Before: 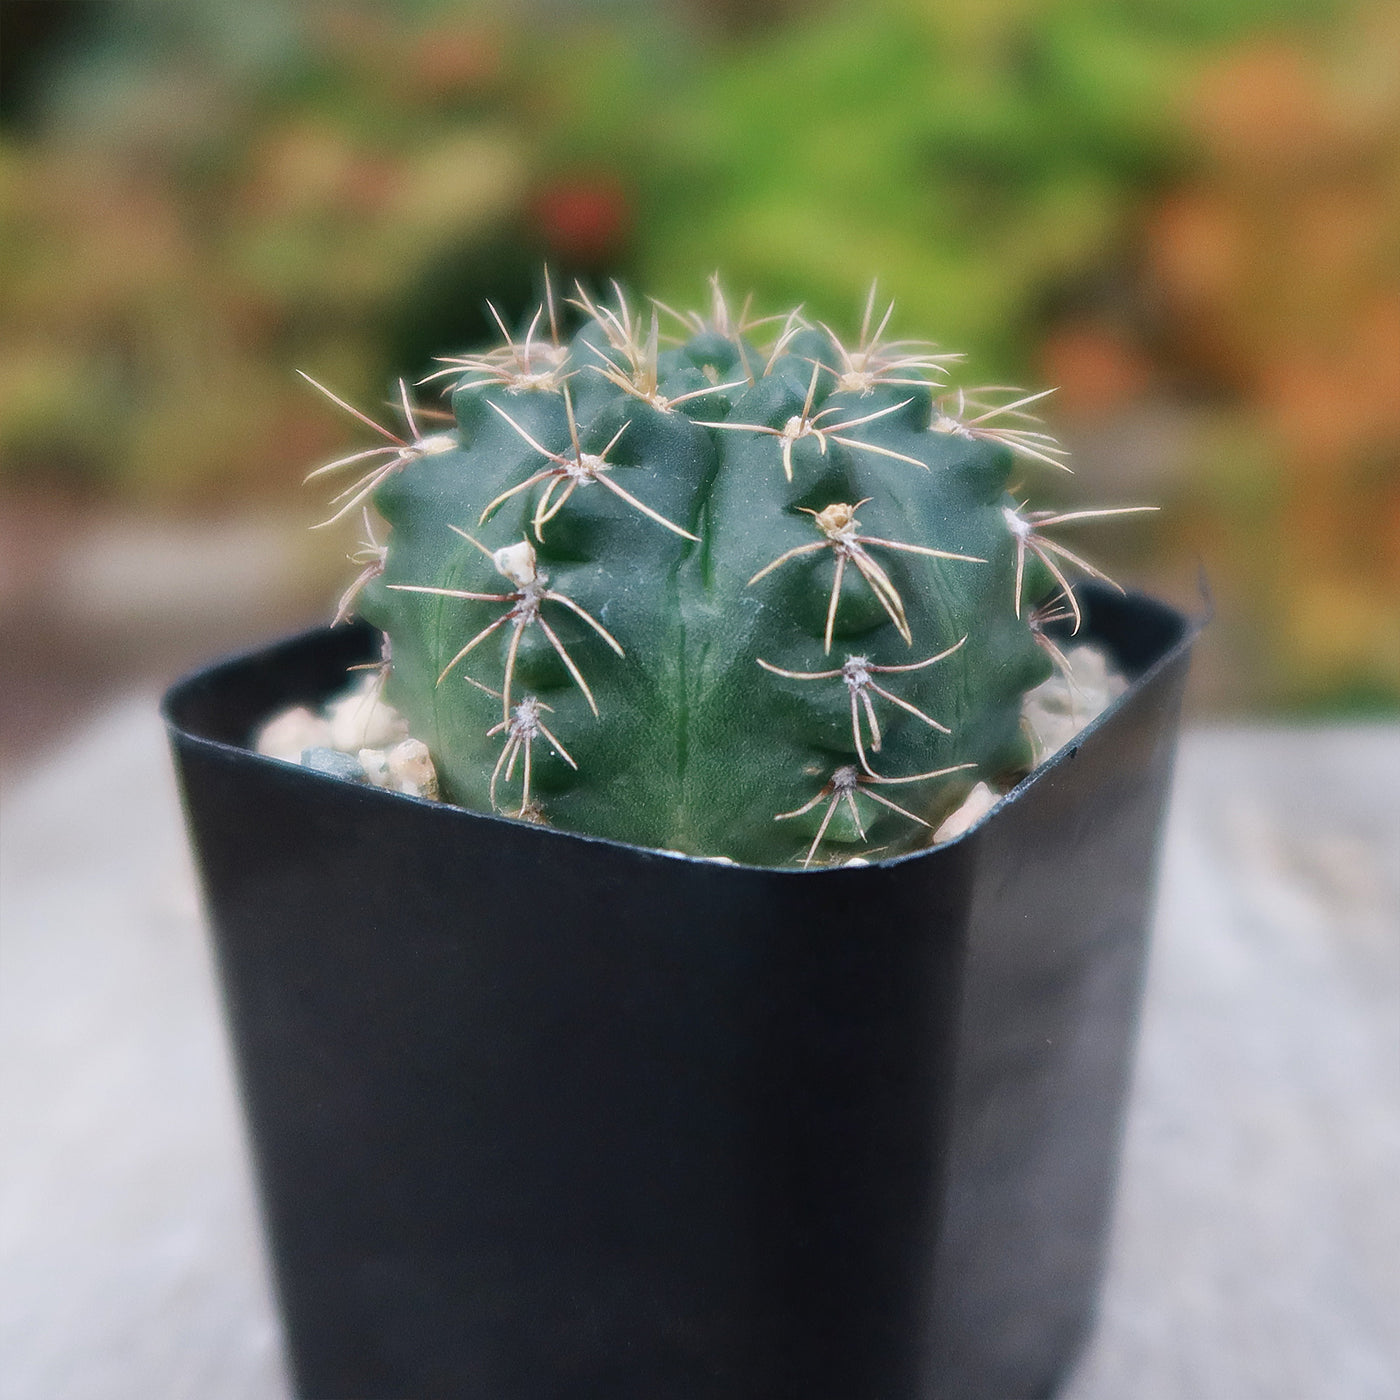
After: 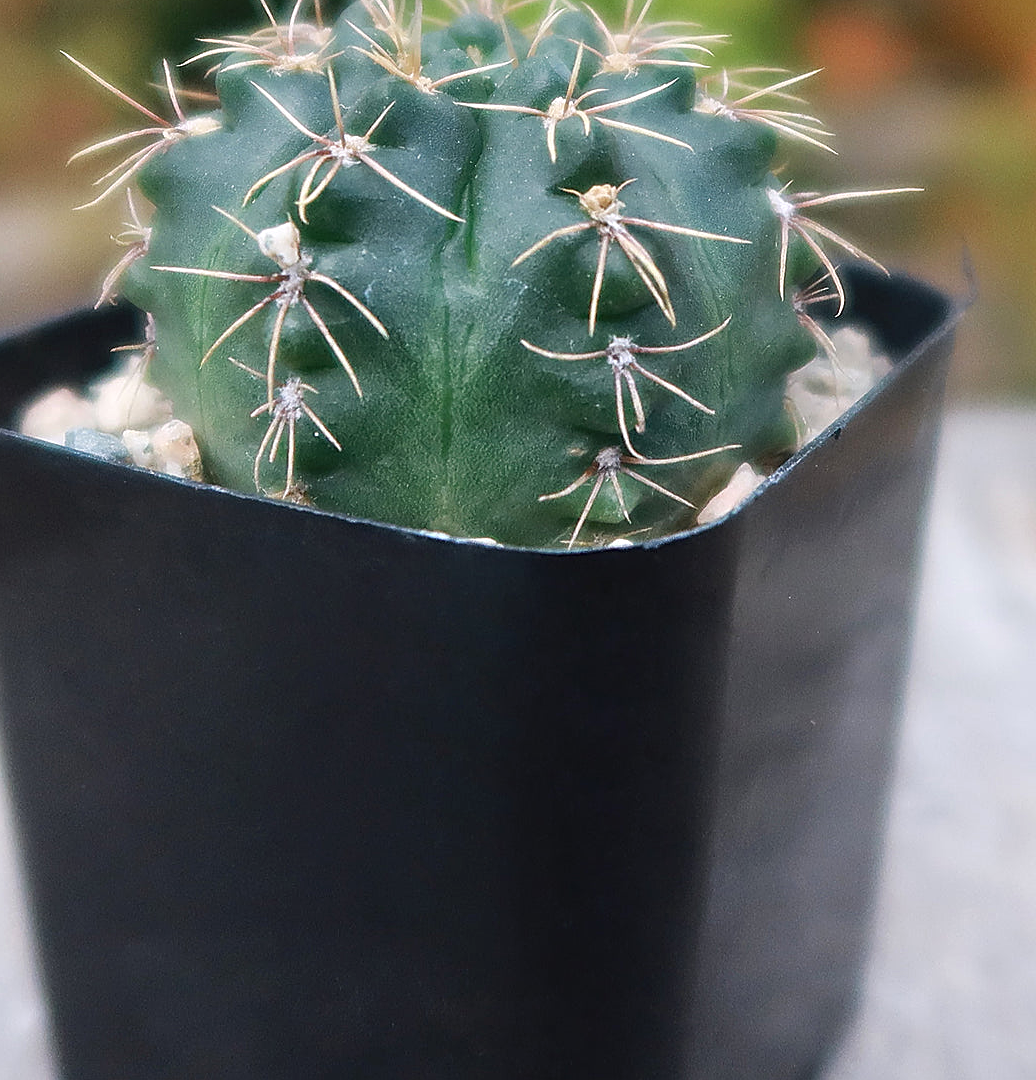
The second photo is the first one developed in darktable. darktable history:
exposure: exposure 0.2 EV, compensate highlight preservation false
sharpen: on, module defaults
crop: left 16.871%, top 22.857%, right 9.116%
